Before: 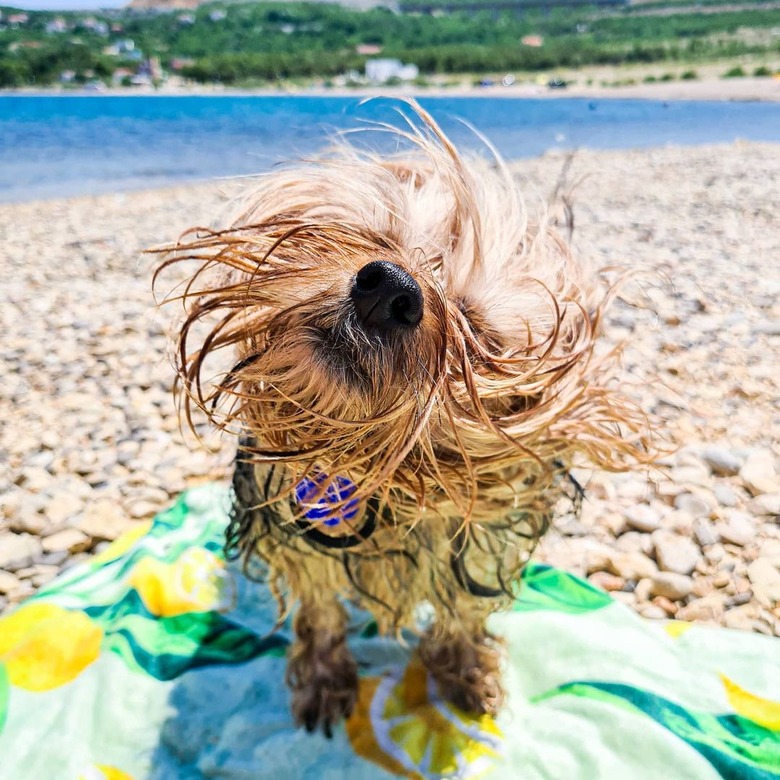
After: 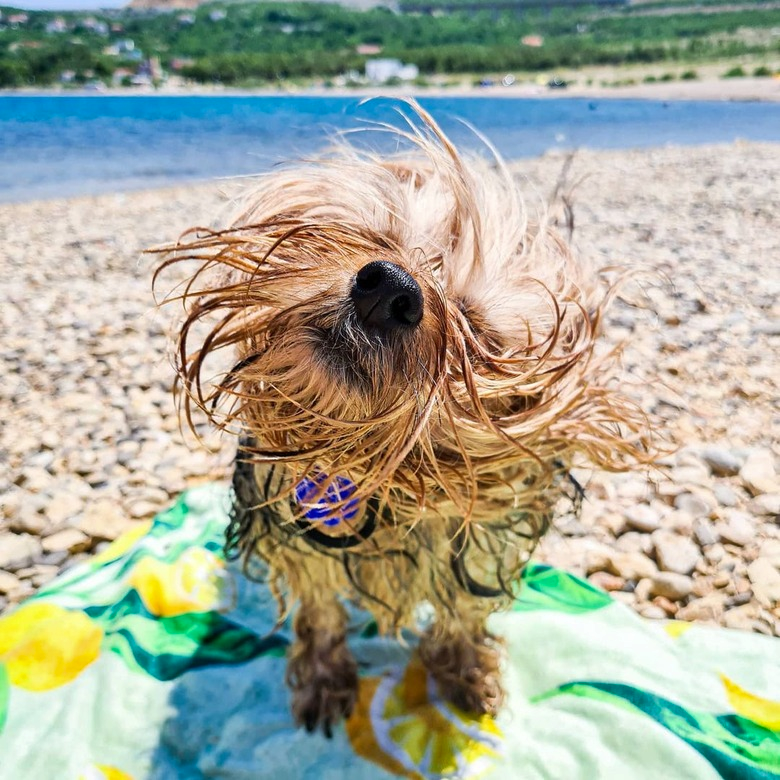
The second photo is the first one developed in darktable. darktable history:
shadows and highlights: shadows -87.21, highlights -35.61, soften with gaussian
